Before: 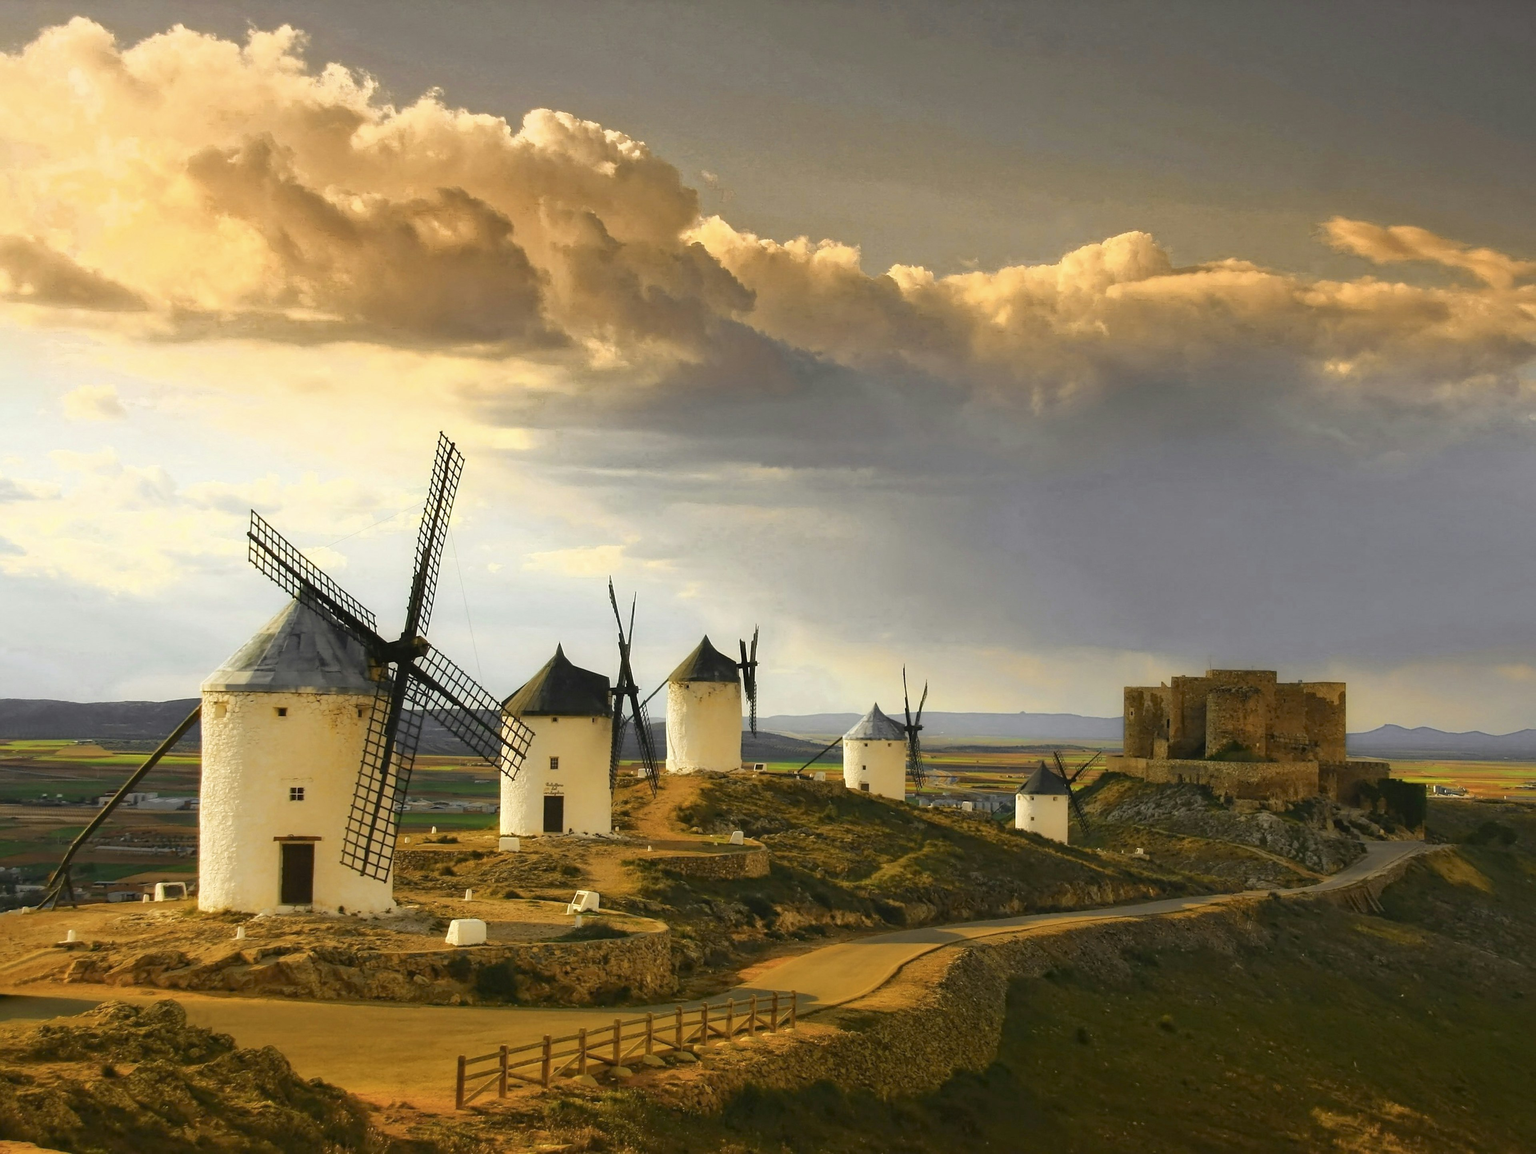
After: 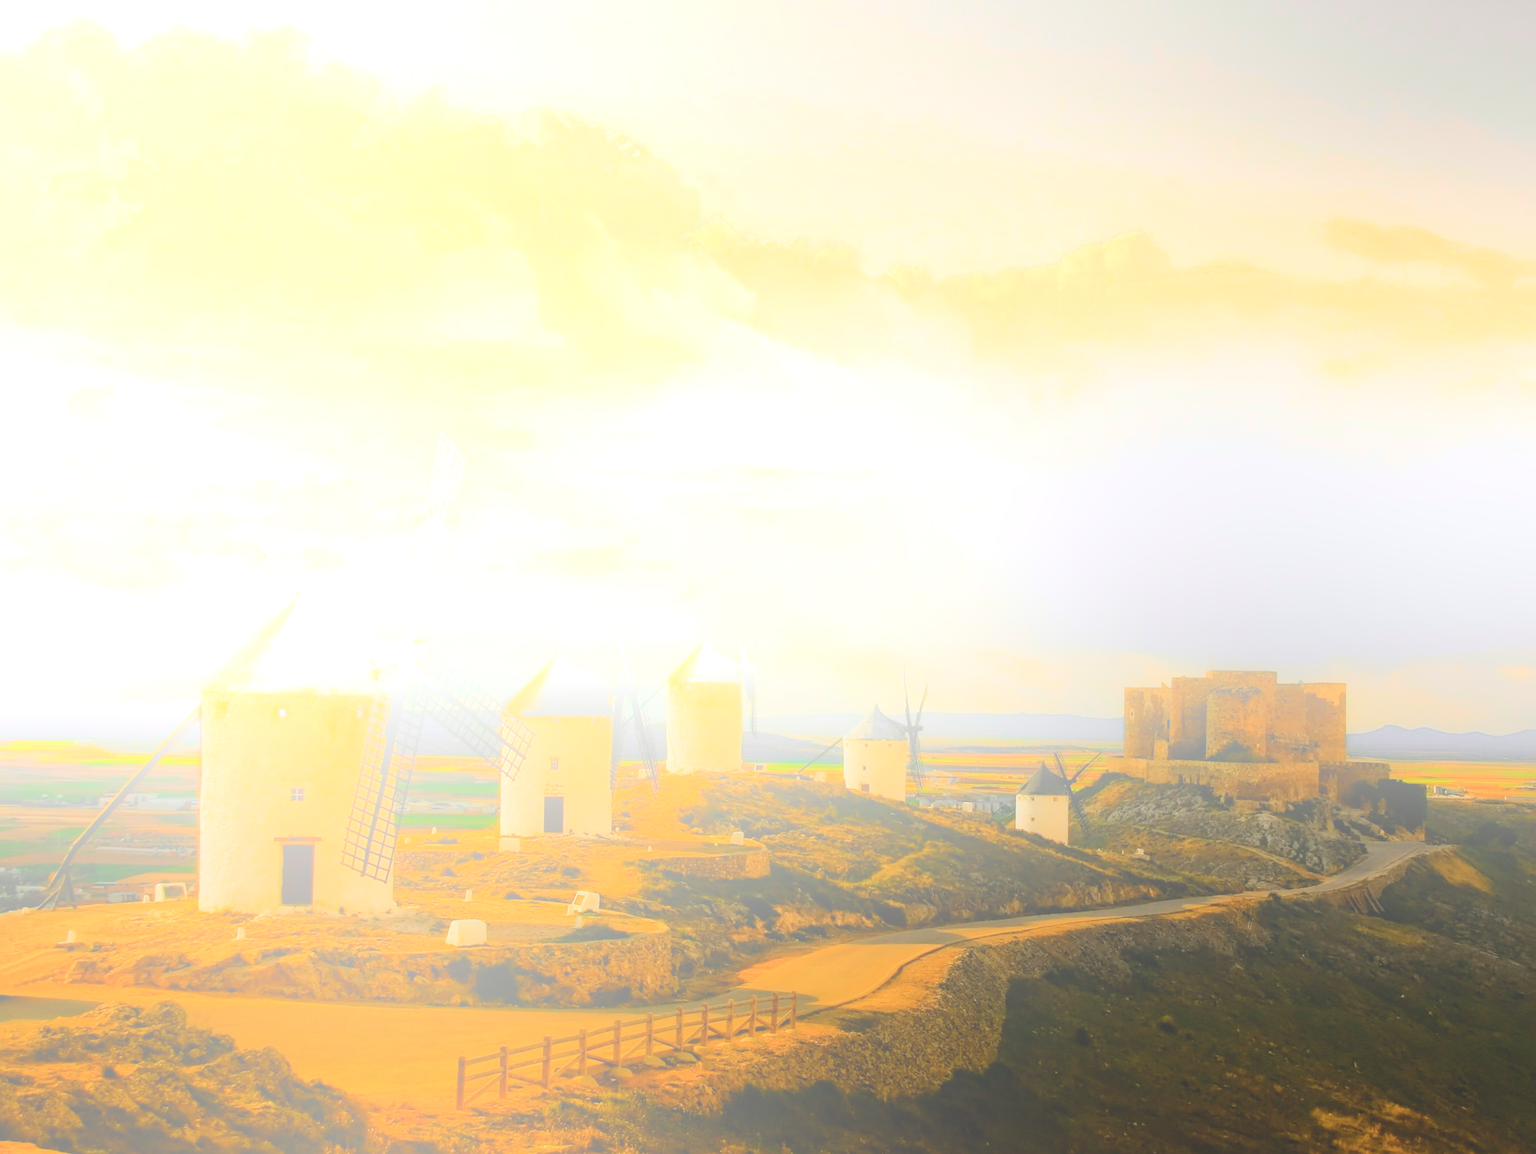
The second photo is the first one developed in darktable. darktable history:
filmic rgb: black relative exposure -9.22 EV, white relative exposure 6.77 EV, hardness 3.07, contrast 1.05
bloom: size 85%, threshold 5%, strength 85%
